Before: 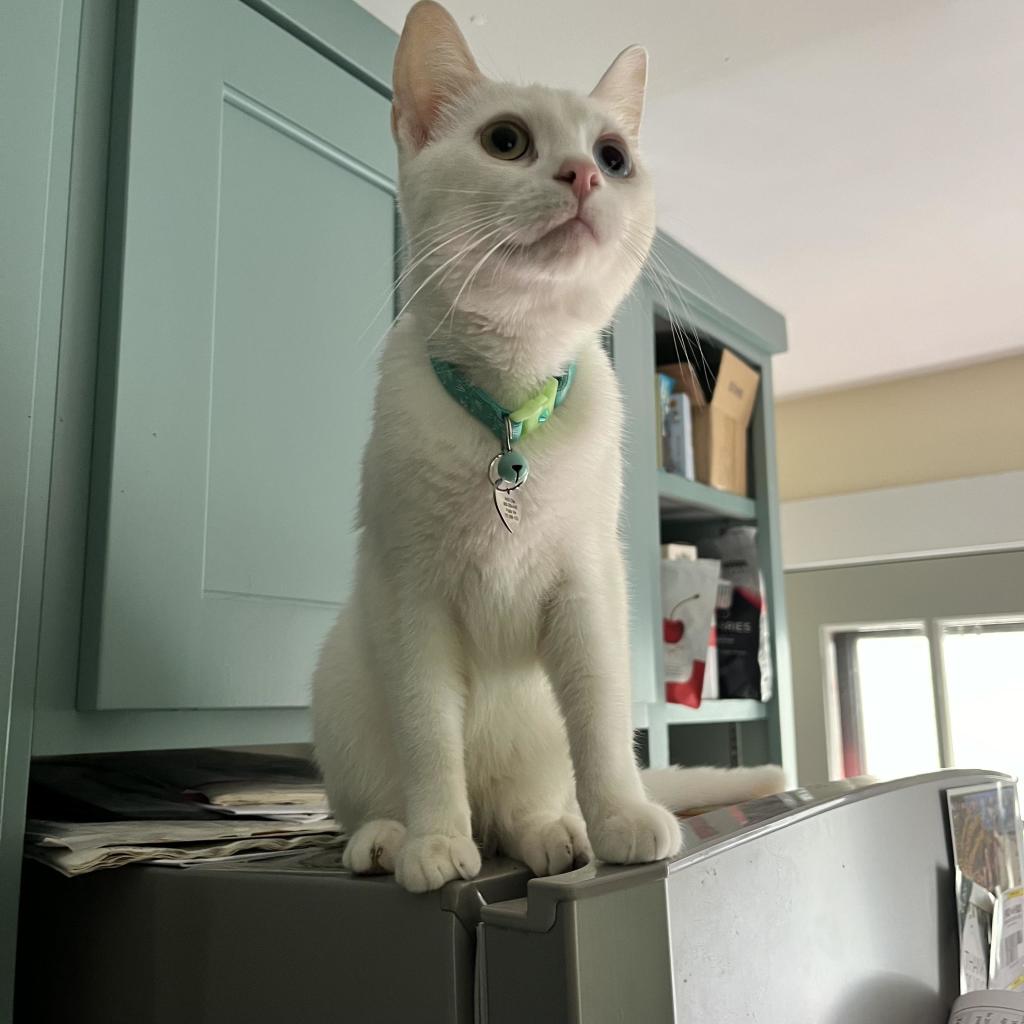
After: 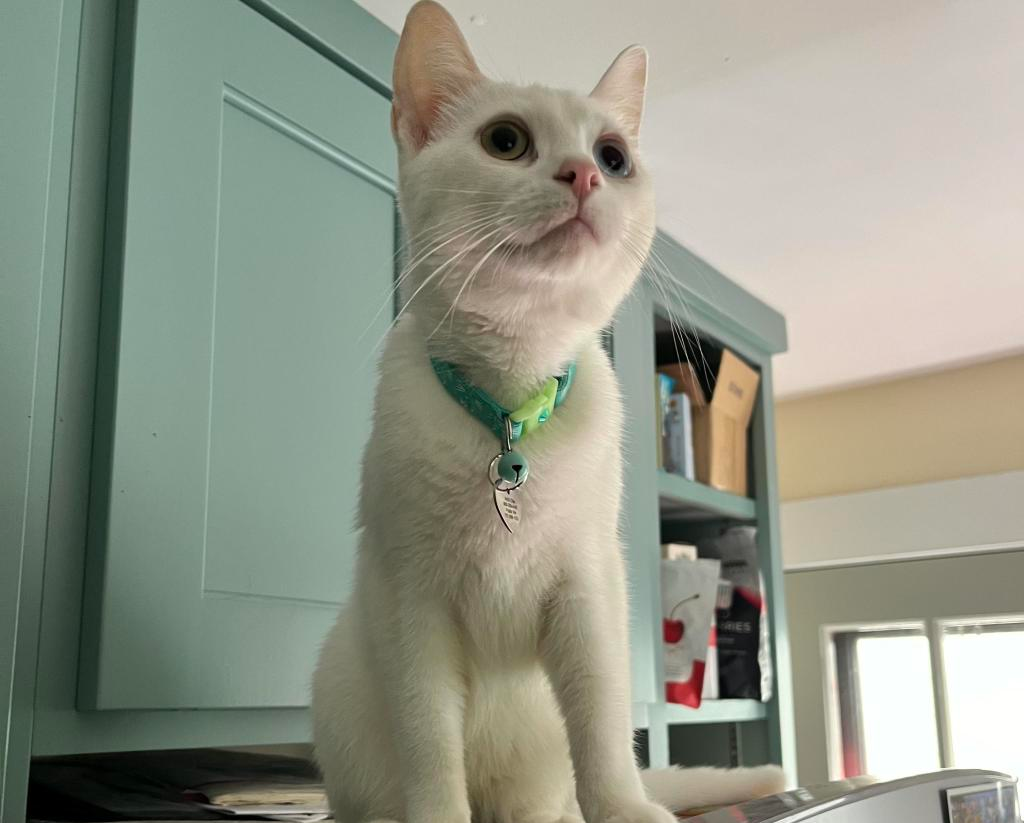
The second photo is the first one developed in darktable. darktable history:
crop: bottom 19.541%
